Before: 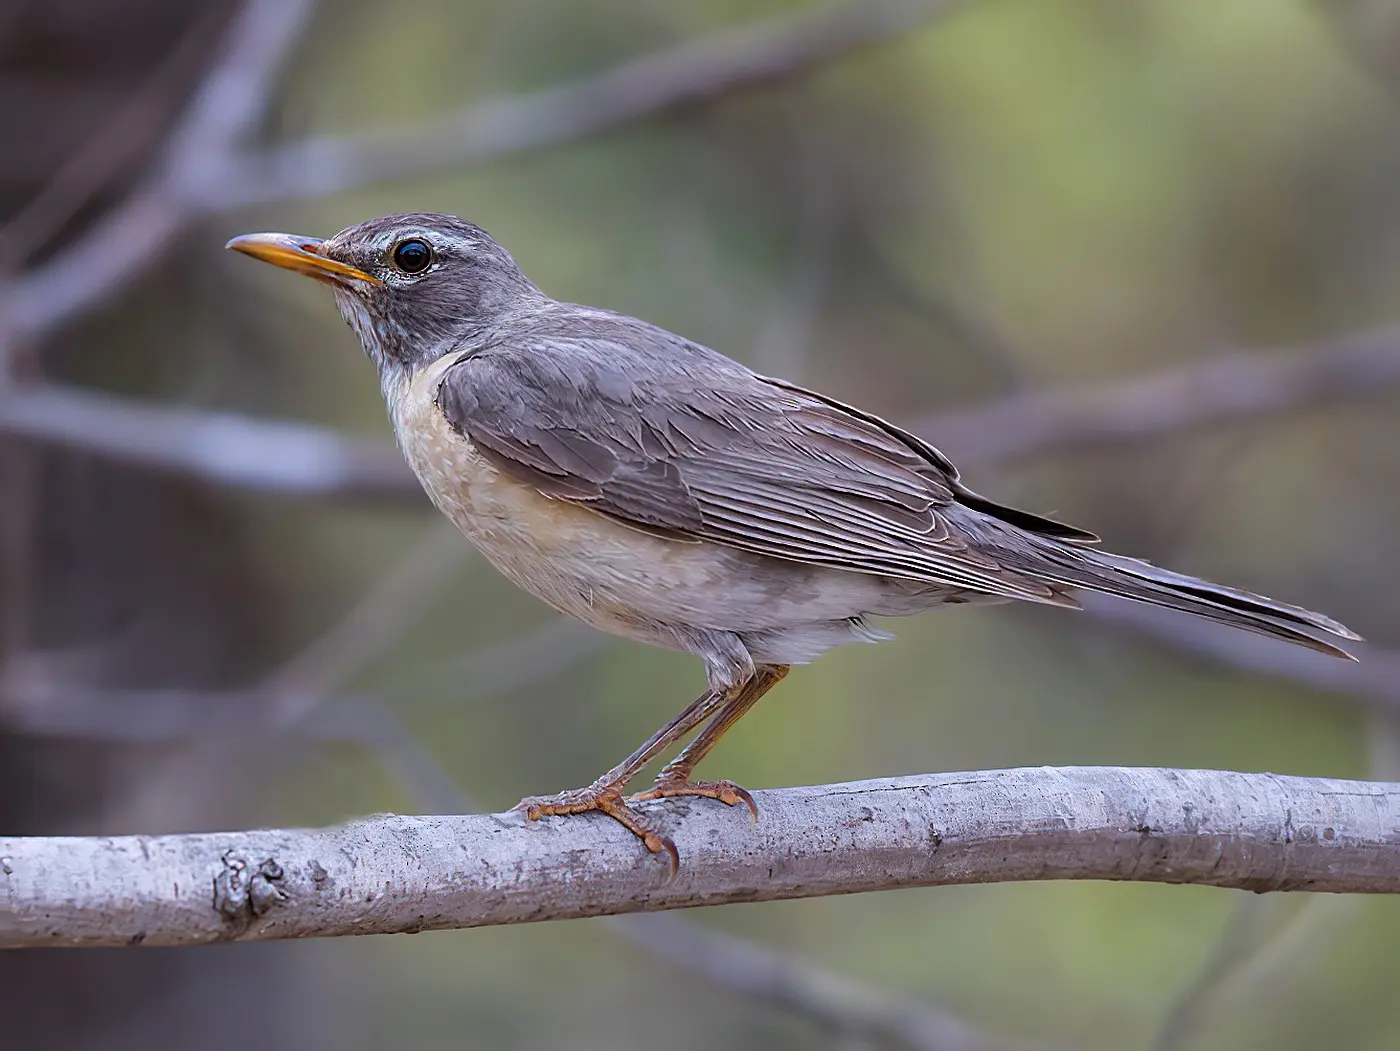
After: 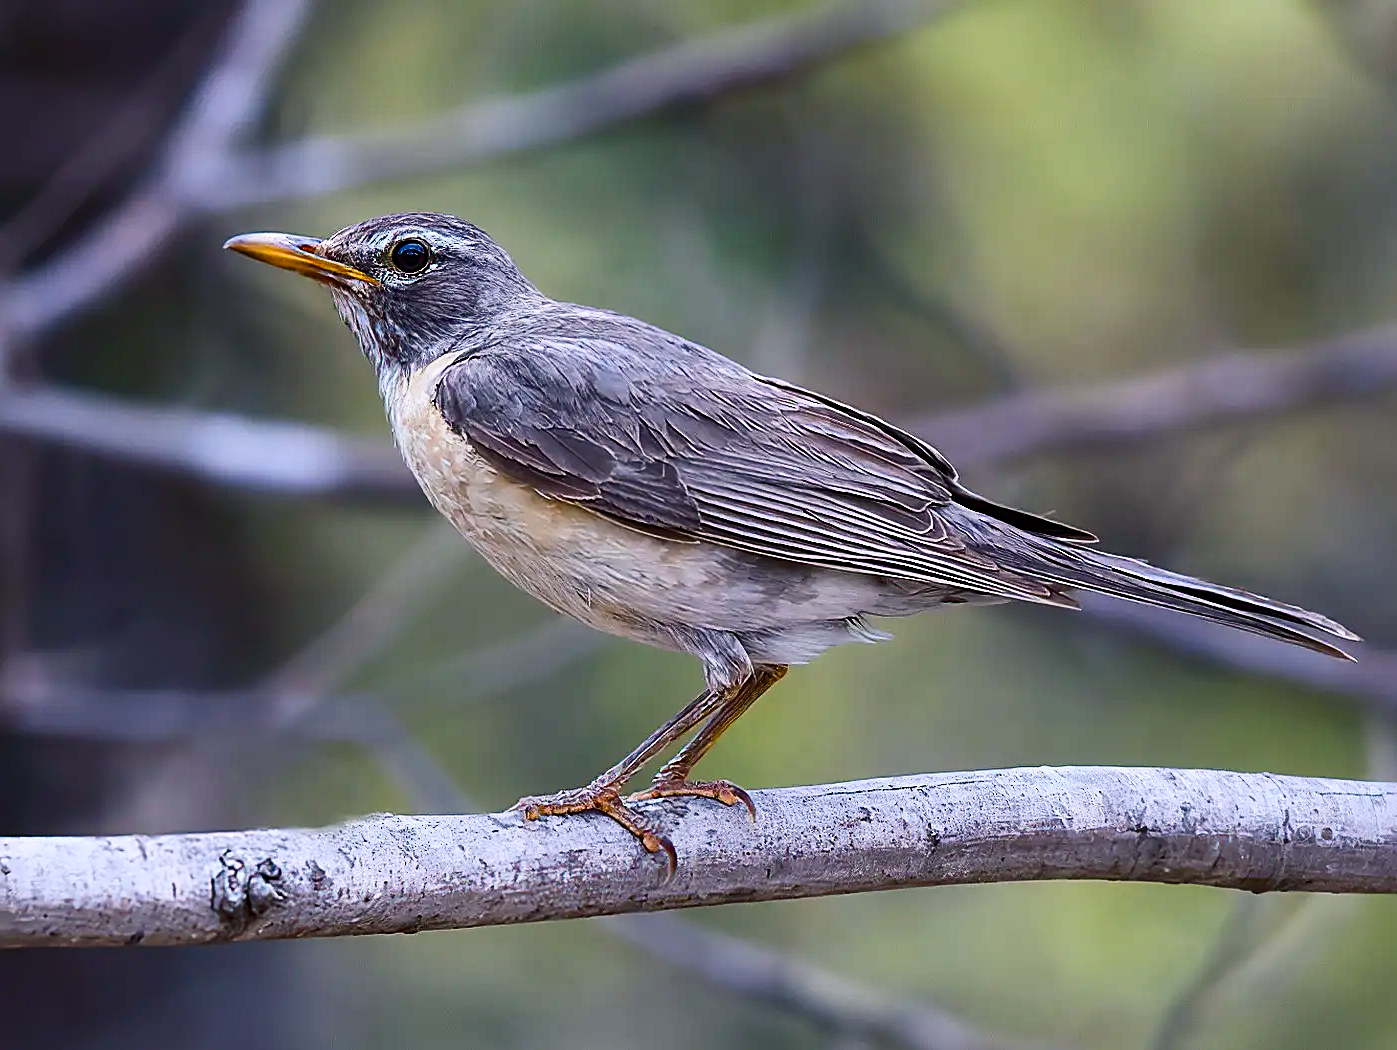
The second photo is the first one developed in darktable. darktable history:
sharpen: on, module defaults
contrast brightness saturation: contrast 0.287
crop and rotate: left 0.192%, bottom 0.005%
color balance rgb: shadows lift › chroma 5.59%, shadows lift › hue 237.75°, linear chroma grading › shadows 31.811%, linear chroma grading › global chroma -2.446%, linear chroma grading › mid-tones 4.259%, perceptual saturation grading › global saturation 15.131%
